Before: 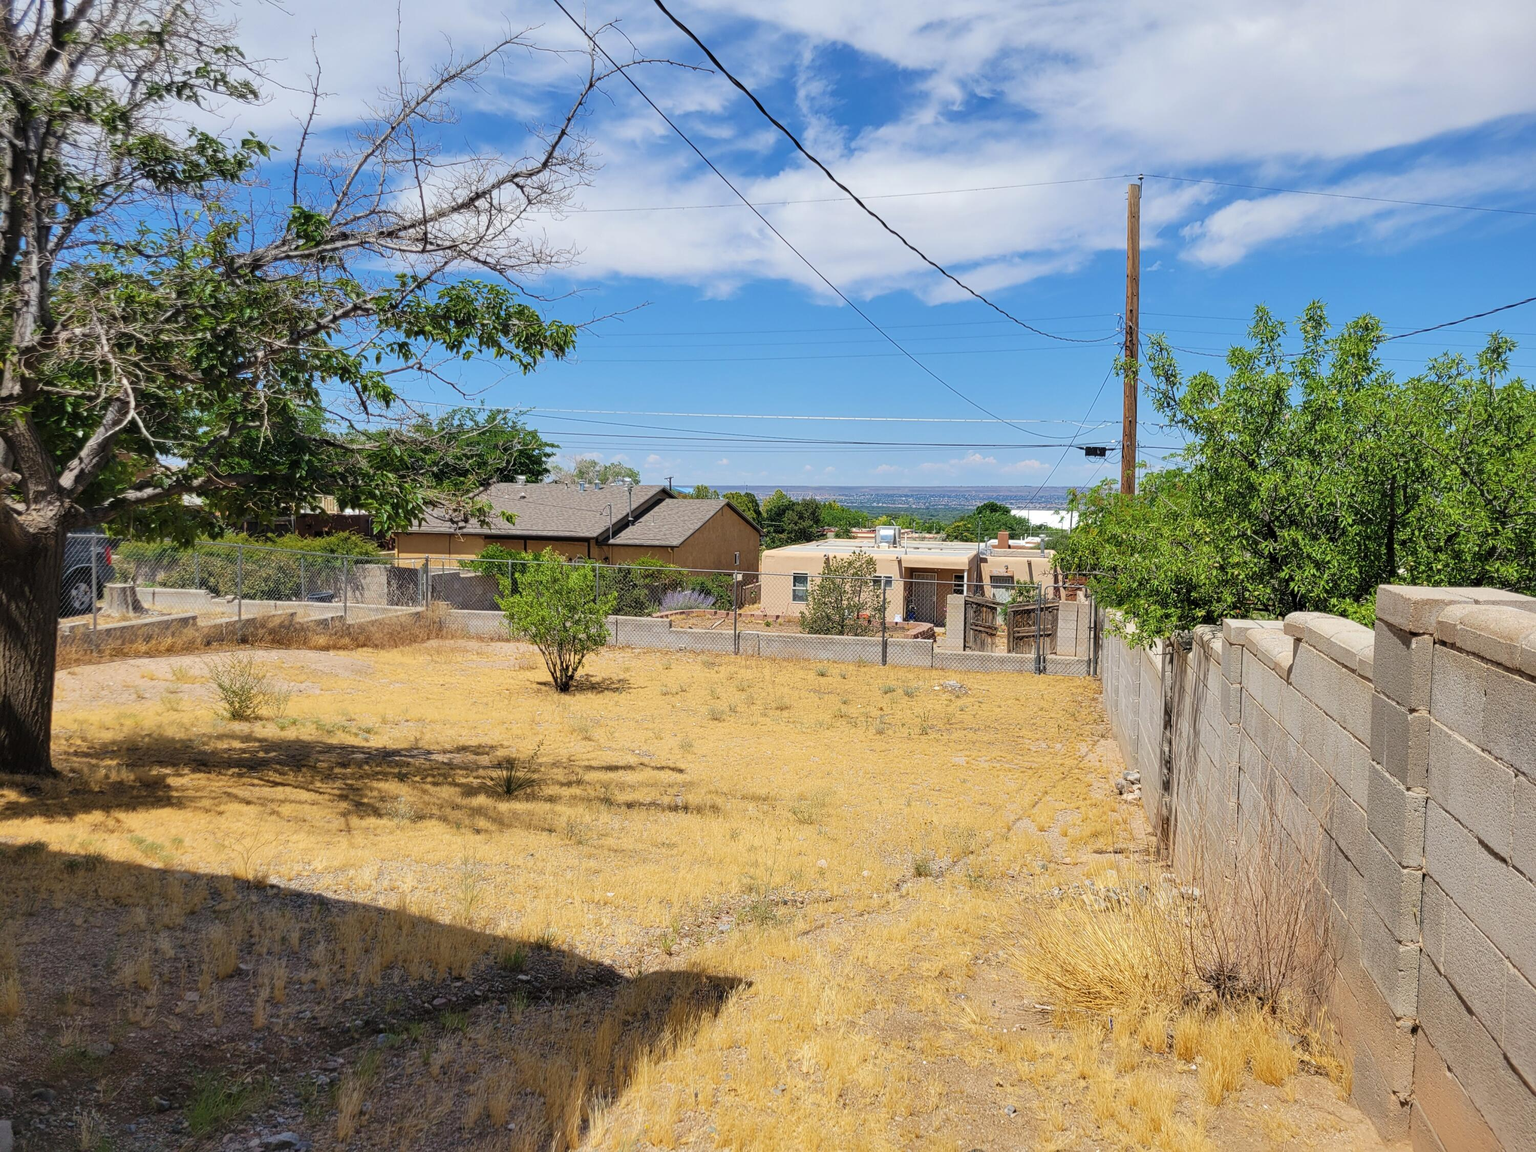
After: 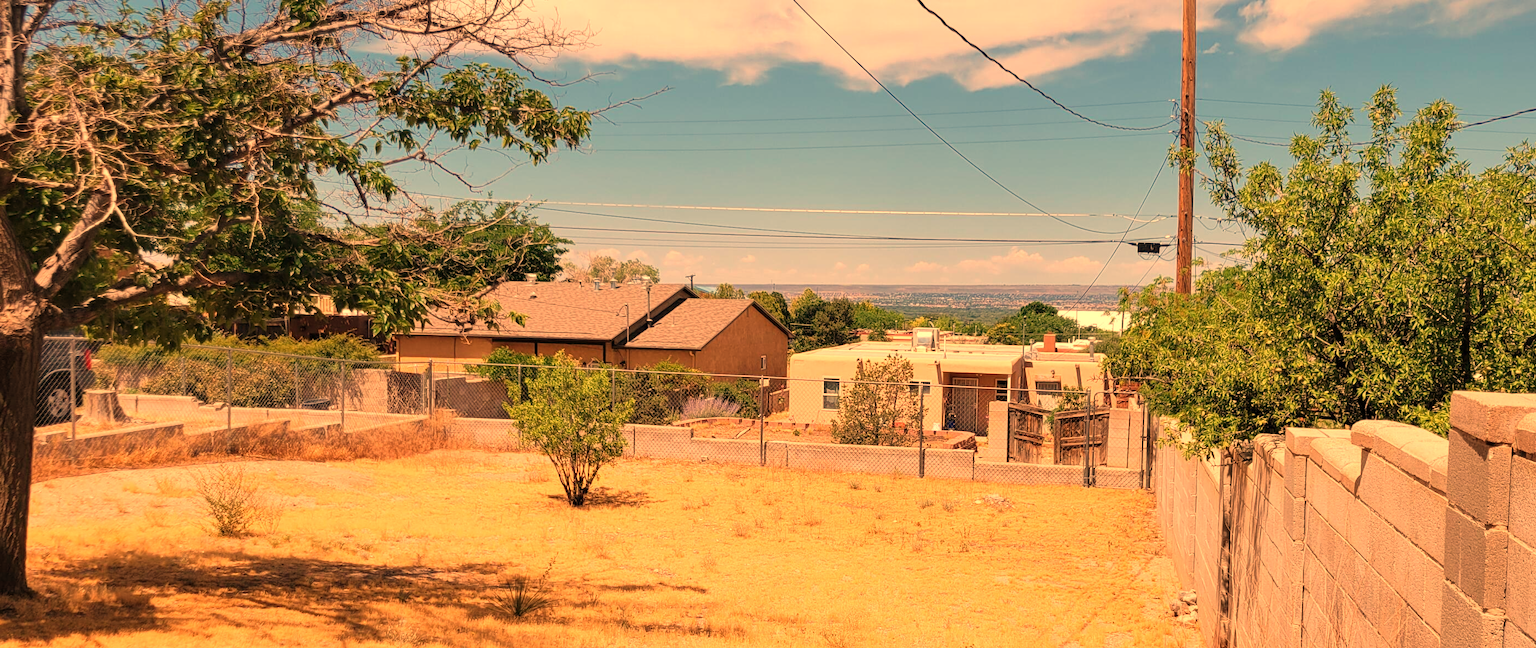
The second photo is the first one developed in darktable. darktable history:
white balance: red 1.467, blue 0.684
crop: left 1.744%, top 19.225%, right 5.069%, bottom 28.357%
